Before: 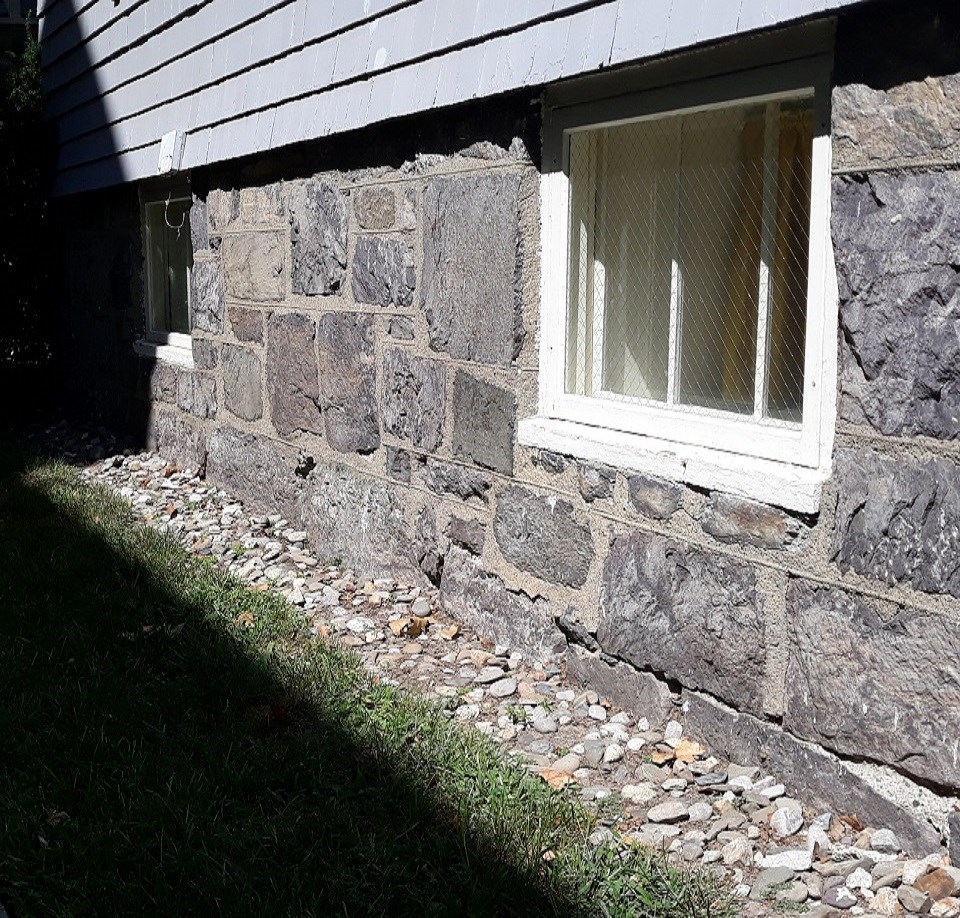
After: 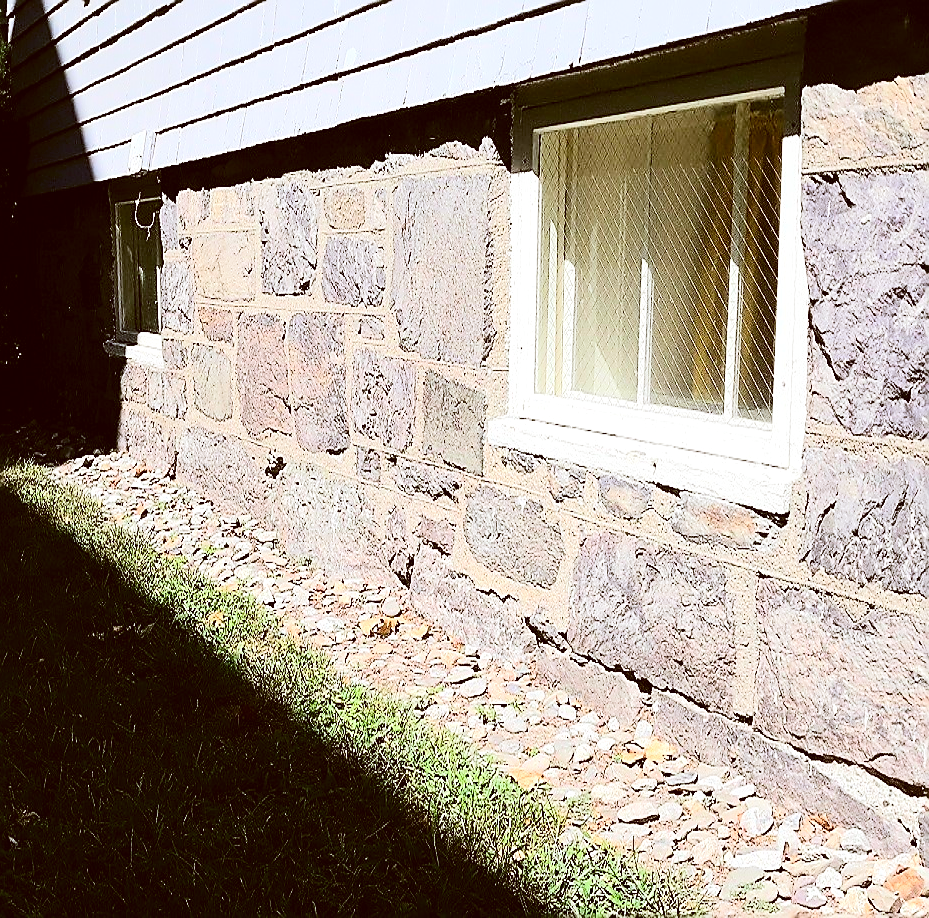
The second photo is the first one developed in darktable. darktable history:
color correction: highlights a* -0.353, highlights b* 0.169, shadows a* 5.2, shadows b* 20.79
crop and rotate: left 3.193%
contrast brightness saturation: contrast 0.199, brightness 0.17, saturation 0.219
tone equalizer: -7 EV 0.163 EV, -6 EV 0.616 EV, -5 EV 1.12 EV, -4 EV 1.31 EV, -3 EV 1.16 EV, -2 EV 0.6 EV, -1 EV 0.154 EV, edges refinement/feathering 500, mask exposure compensation -1.57 EV, preserve details no
sharpen: radius 1.362, amount 1.253, threshold 0.812
